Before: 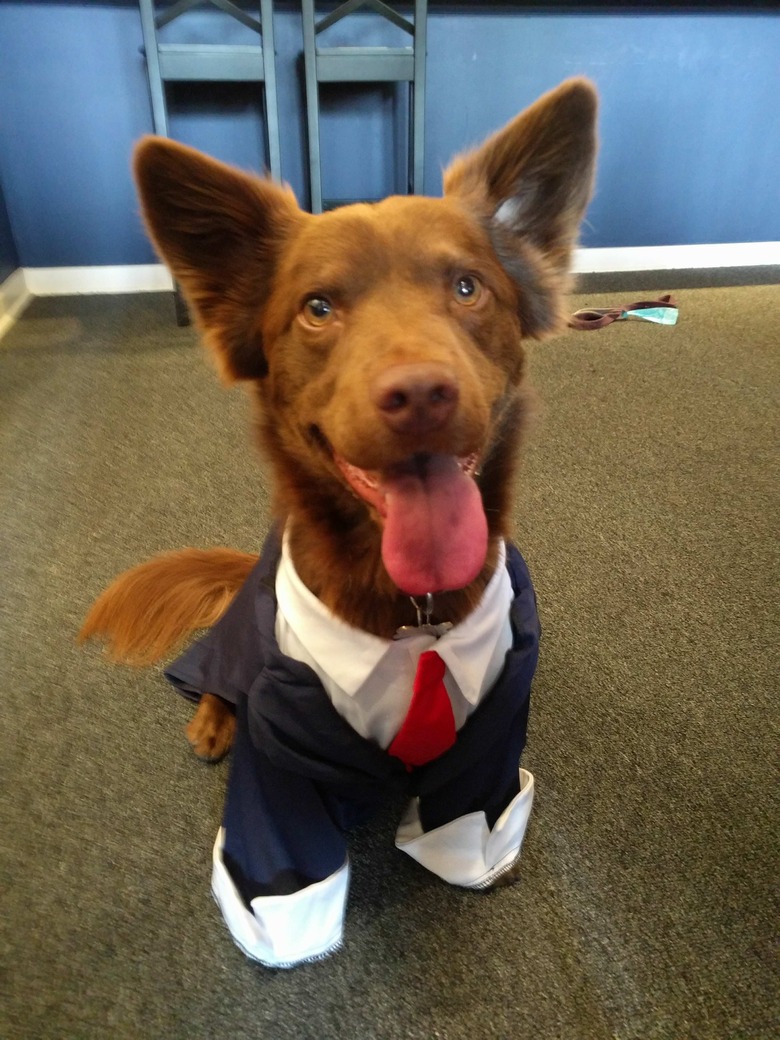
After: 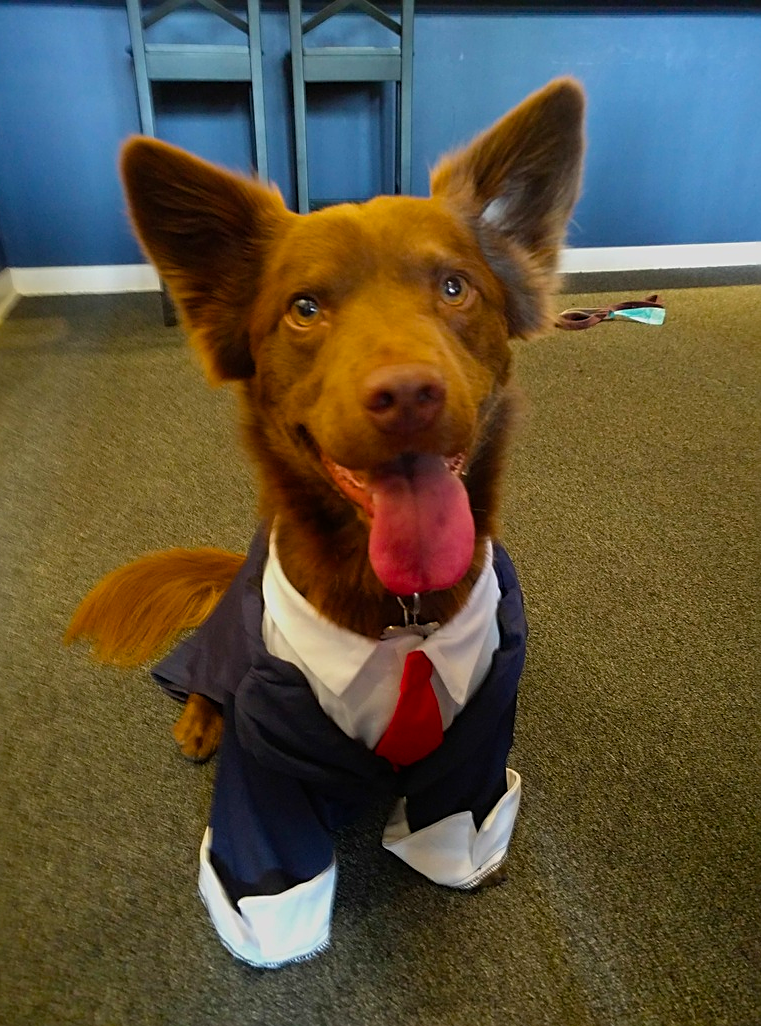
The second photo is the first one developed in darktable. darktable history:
levels: levels [0, 0.498, 1]
color balance rgb: perceptual saturation grading › global saturation 25%, global vibrance 20%
sharpen: on, module defaults
exposure: exposure -0.462 EV, compensate highlight preservation false
crop and rotate: left 1.774%, right 0.633%, bottom 1.28%
color correction: highlights a* -0.137, highlights b* 0.137
